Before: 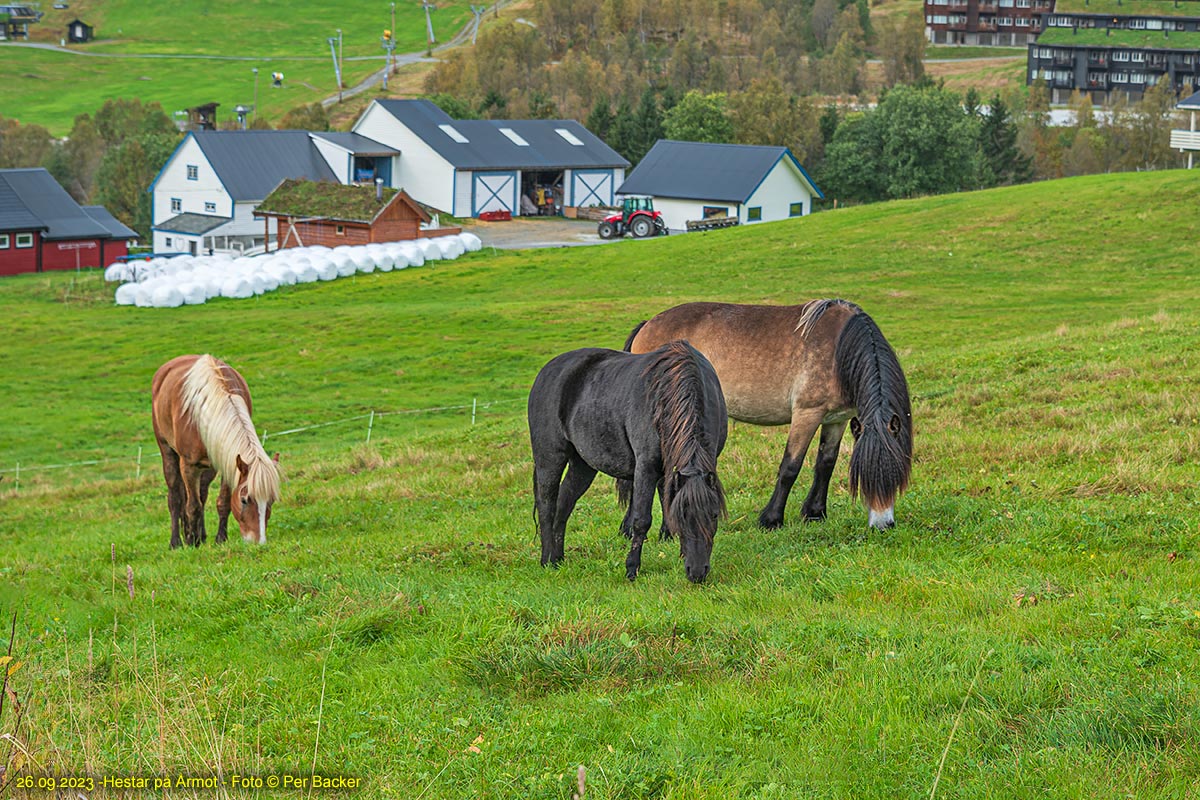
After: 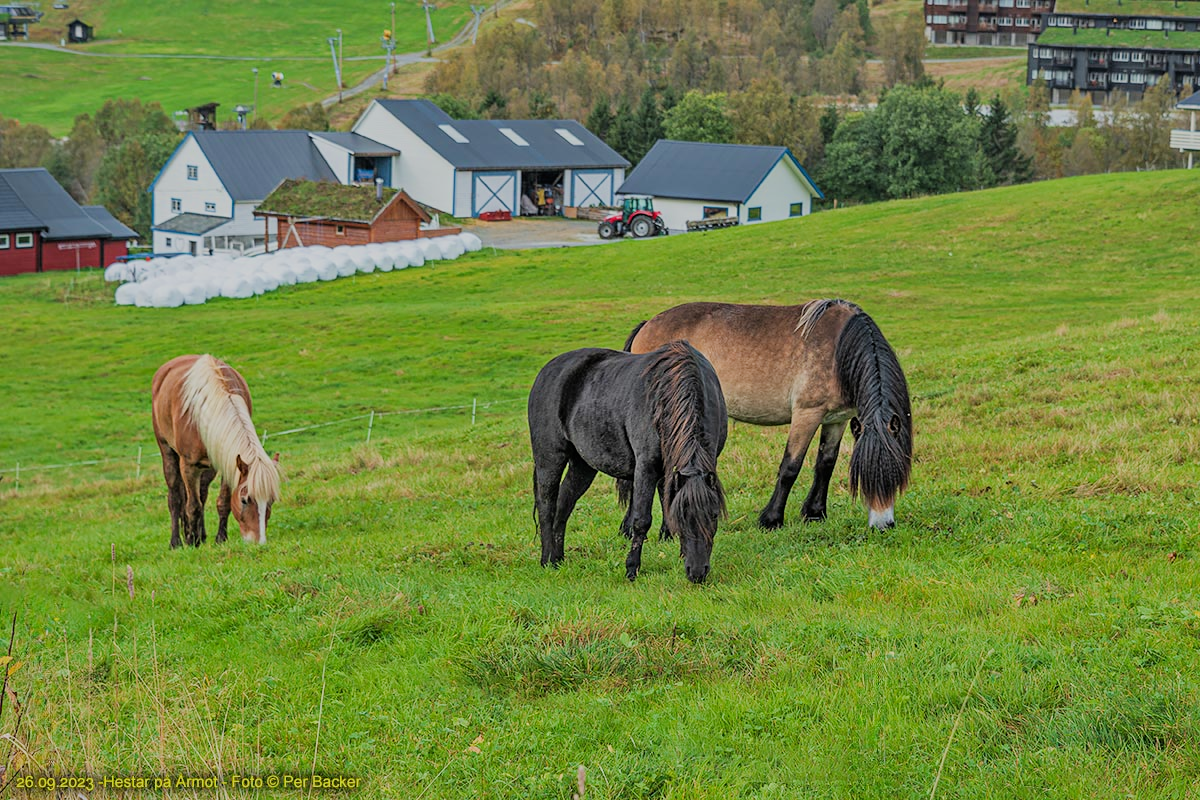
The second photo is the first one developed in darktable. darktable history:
filmic rgb: black relative exposure -7.33 EV, white relative exposure 5.09 EV, threshold 5.97 EV, hardness 3.21, enable highlight reconstruction true
